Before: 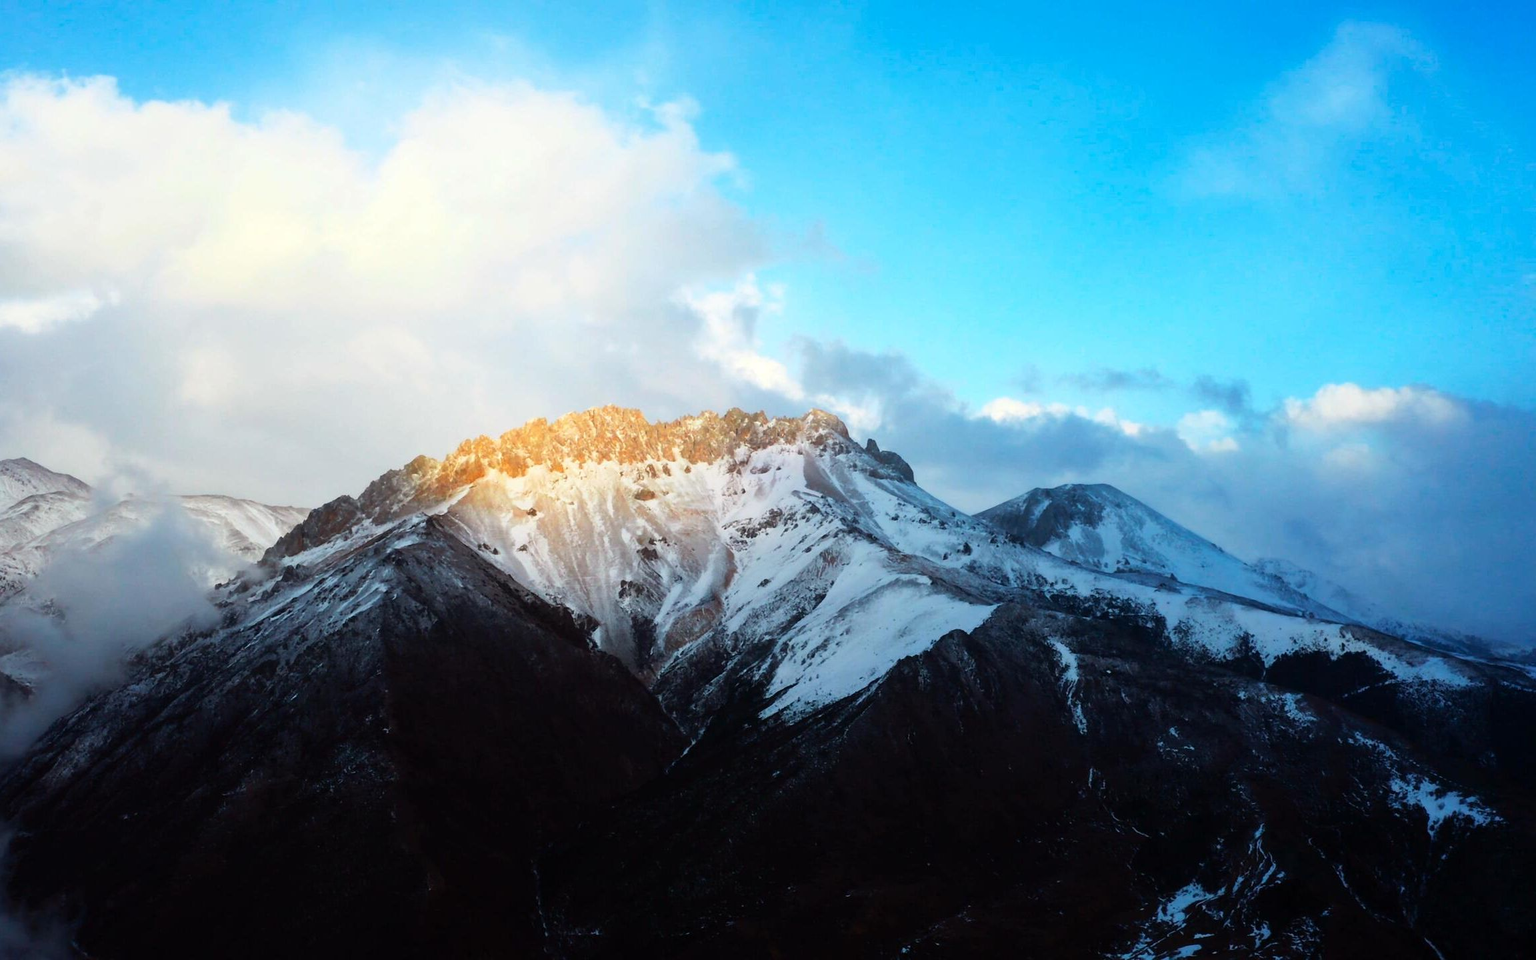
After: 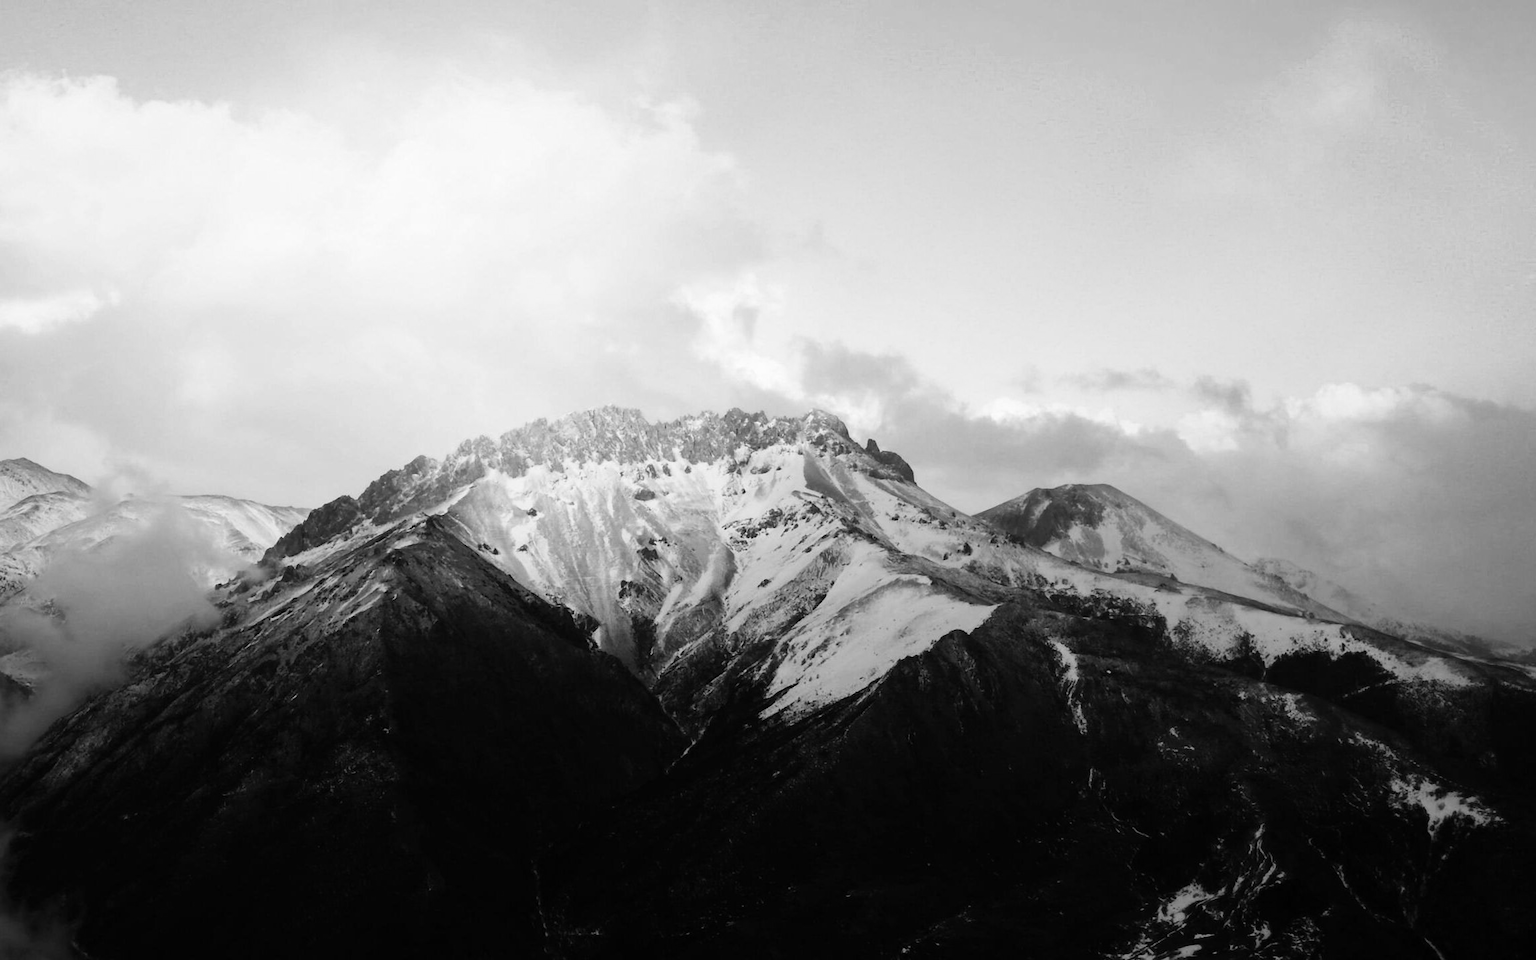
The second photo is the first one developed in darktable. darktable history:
contrast brightness saturation: contrast 0.114, saturation -0.155
levels: white 99.98%
color calibration: output gray [0.267, 0.423, 0.261, 0], gray › normalize channels true, illuminant as shot in camera, x 0.358, y 0.373, temperature 4628.91 K, gamut compression 0.004
